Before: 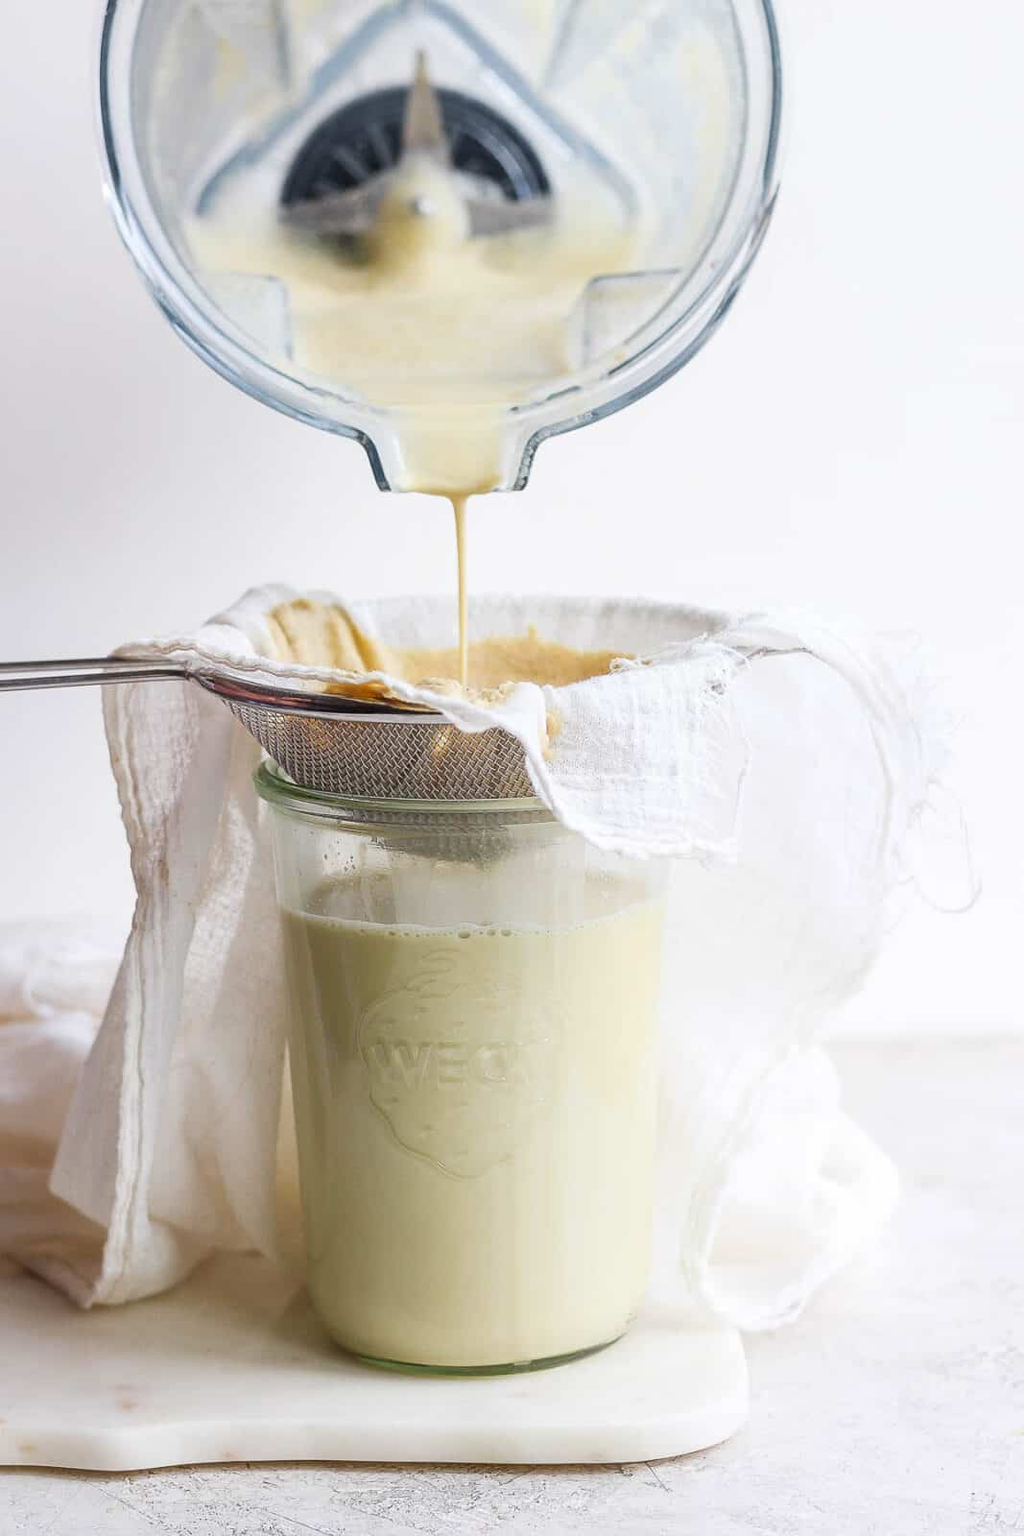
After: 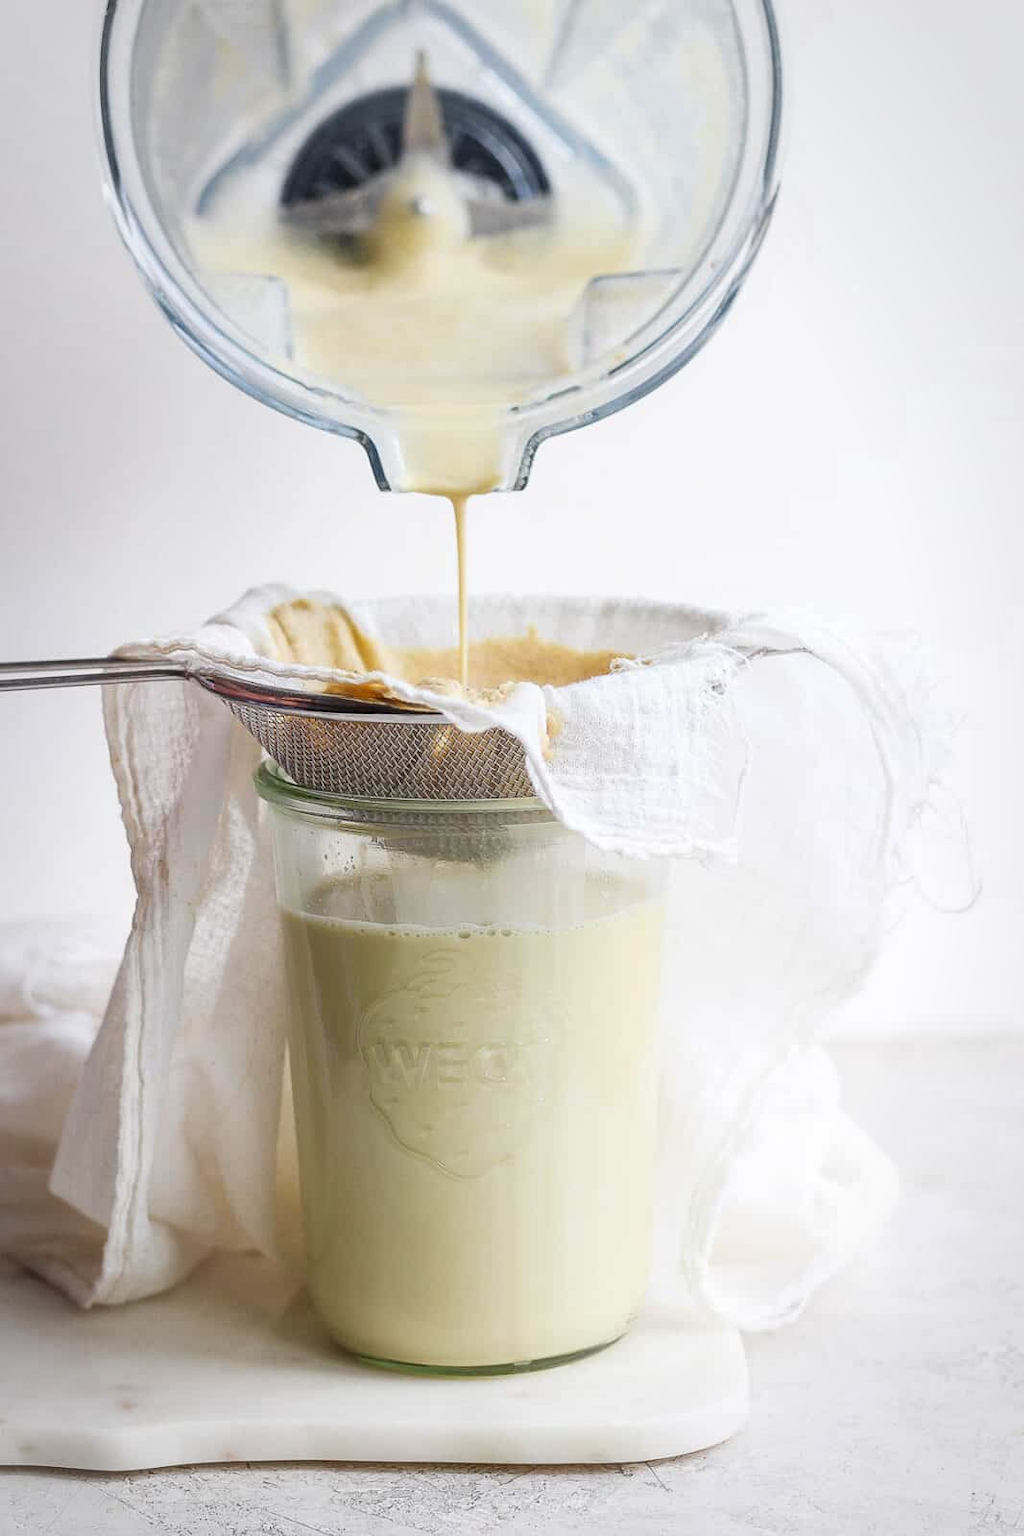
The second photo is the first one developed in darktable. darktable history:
vignetting: brightness -0.213, automatic ratio true
